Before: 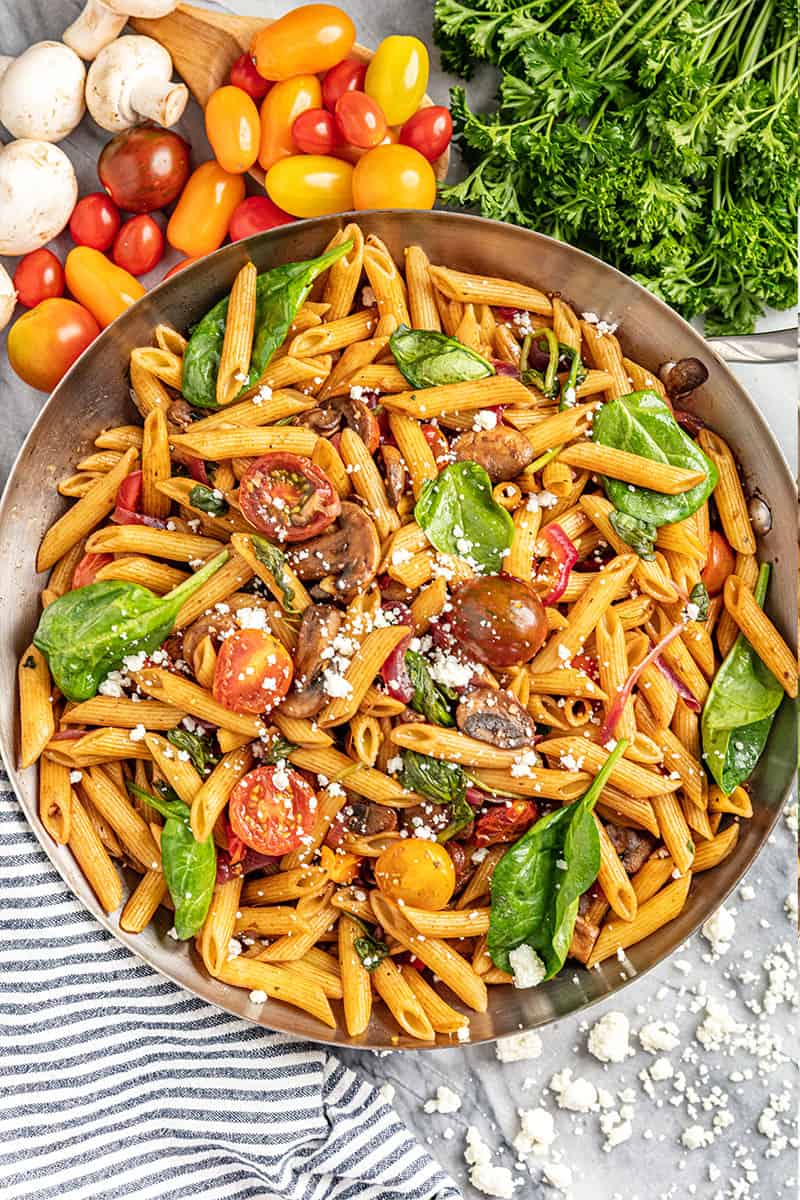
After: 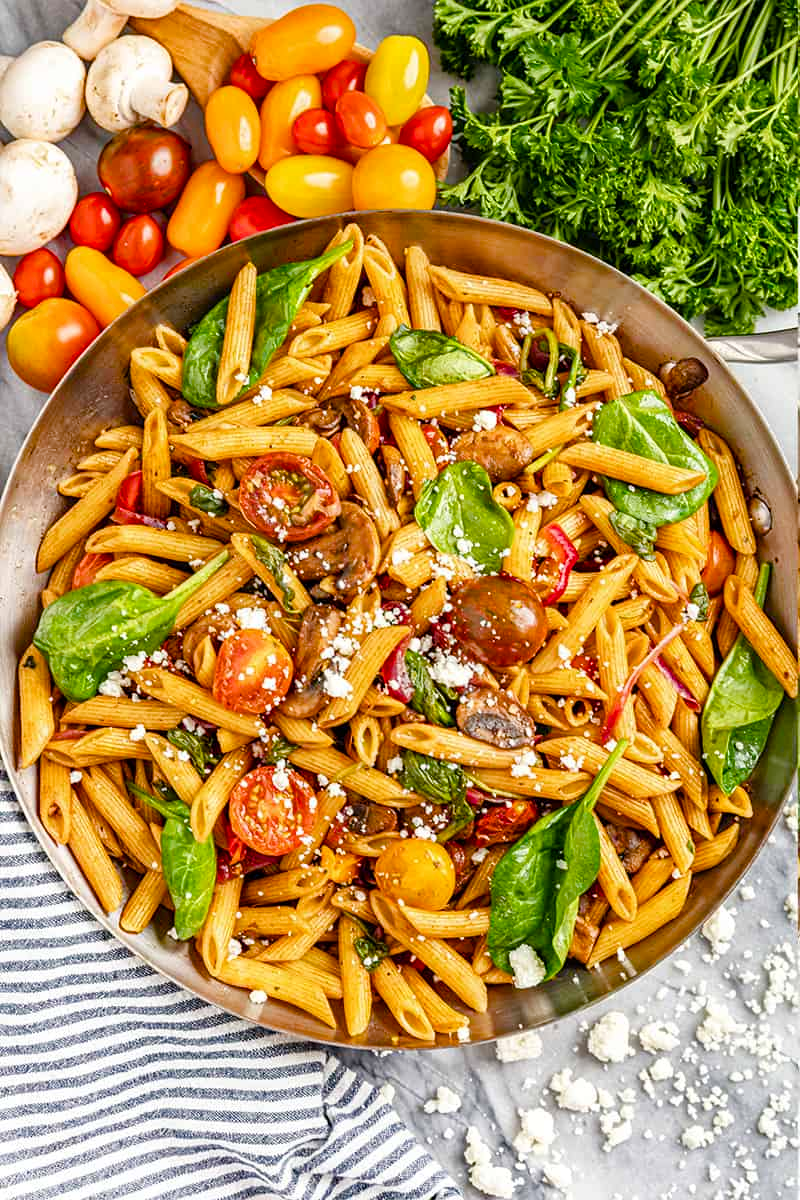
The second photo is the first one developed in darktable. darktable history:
color balance rgb: perceptual saturation grading › global saturation 24.206%, perceptual saturation grading › highlights -24.309%, perceptual saturation grading › mid-tones 24.695%, perceptual saturation grading › shadows 39.731%
